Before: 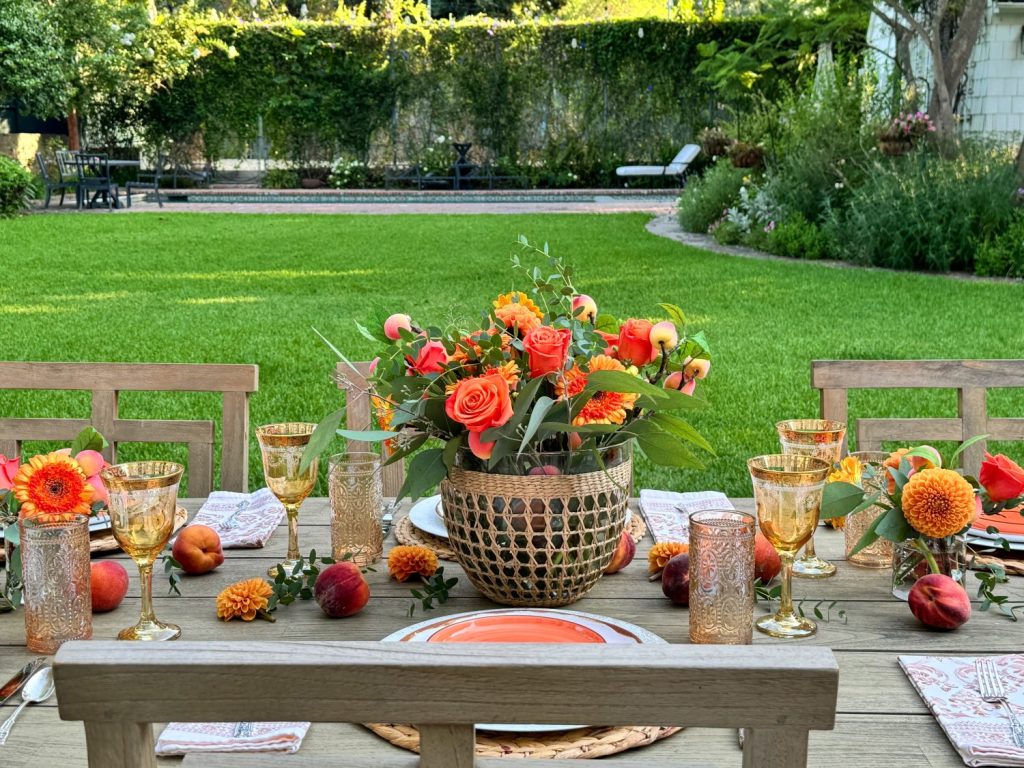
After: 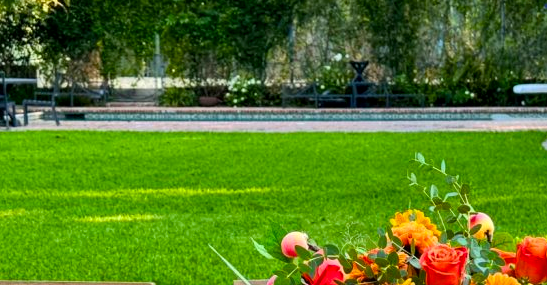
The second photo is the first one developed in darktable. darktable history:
crop: left 10.09%, top 10.681%, right 36.48%, bottom 51.837%
color balance rgb: perceptual saturation grading › global saturation 29.892%, global vibrance 20%
local contrast: mode bilateral grid, contrast 25, coarseness 50, detail 124%, midtone range 0.2
